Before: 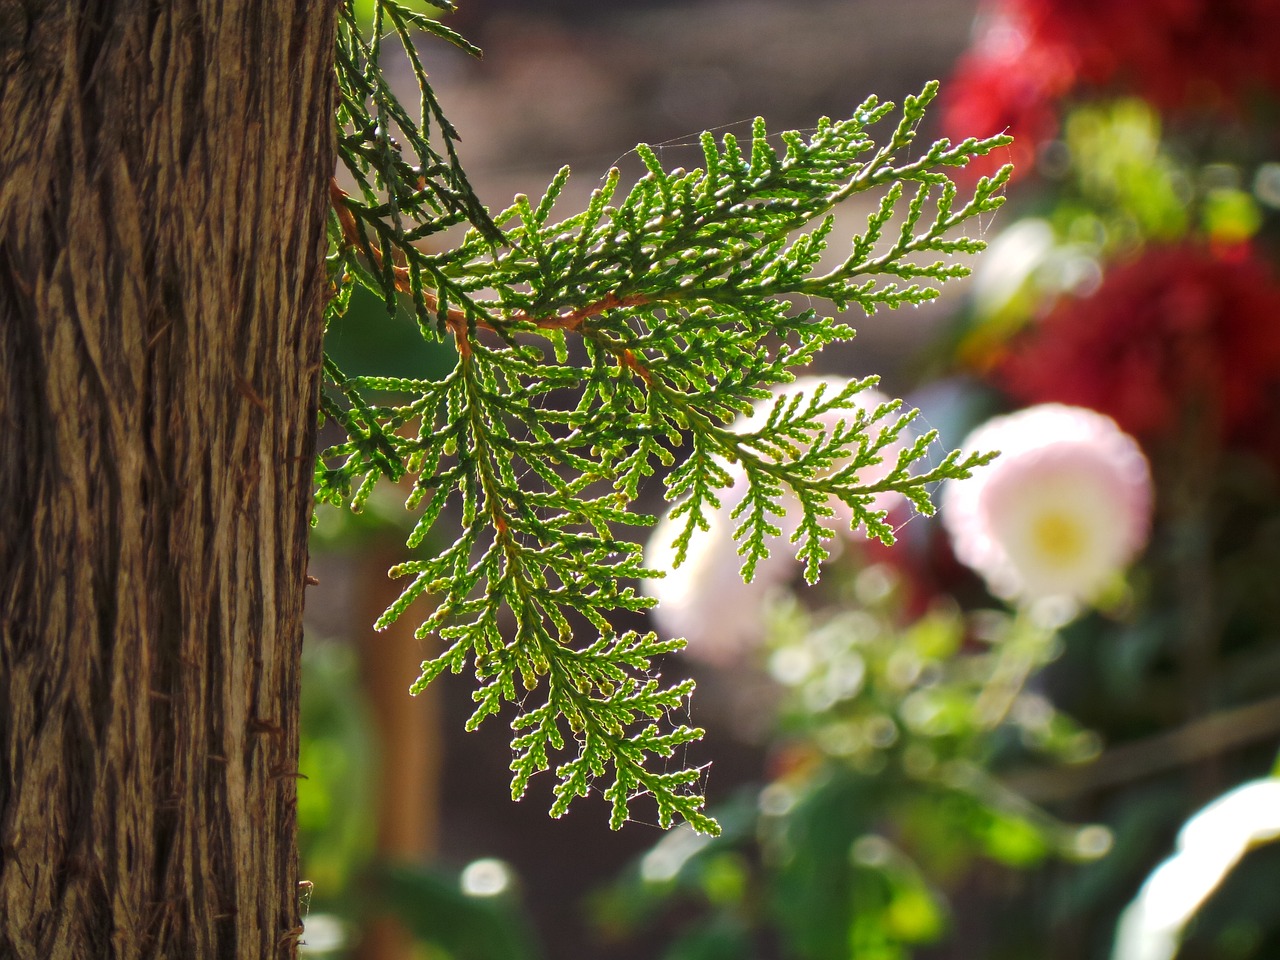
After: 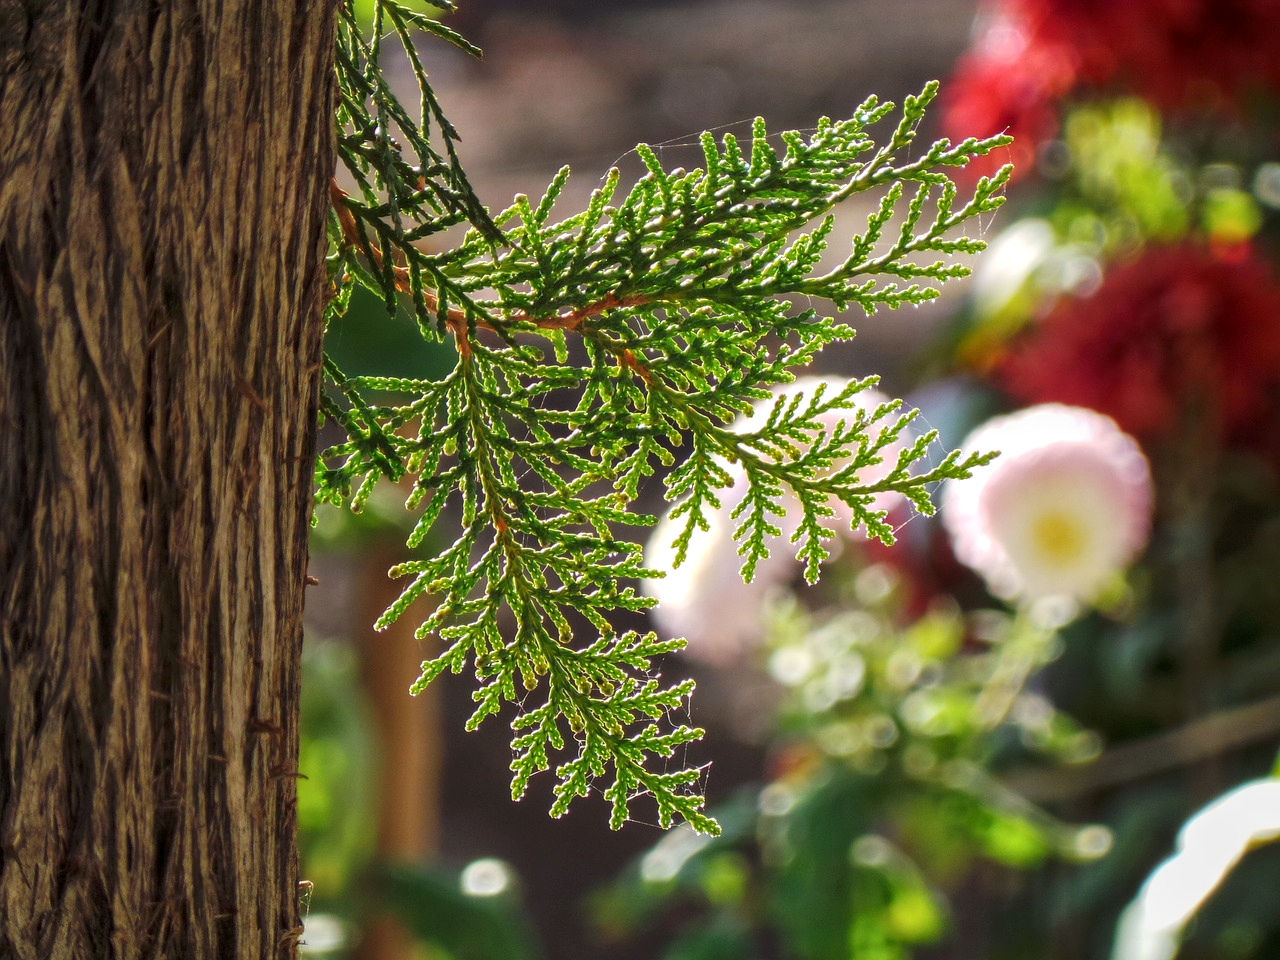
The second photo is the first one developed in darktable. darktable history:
tone curve: curves: ch0 [(0, 0) (0.003, 0.003) (0.011, 0.011) (0.025, 0.025) (0.044, 0.045) (0.069, 0.07) (0.1, 0.1) (0.136, 0.137) (0.177, 0.179) (0.224, 0.226) (0.277, 0.279) (0.335, 0.338) (0.399, 0.402) (0.468, 0.472) (0.543, 0.547) (0.623, 0.628) (0.709, 0.715) (0.801, 0.807) (0.898, 0.902) (1, 1)], preserve colors none
local contrast: on, module defaults
